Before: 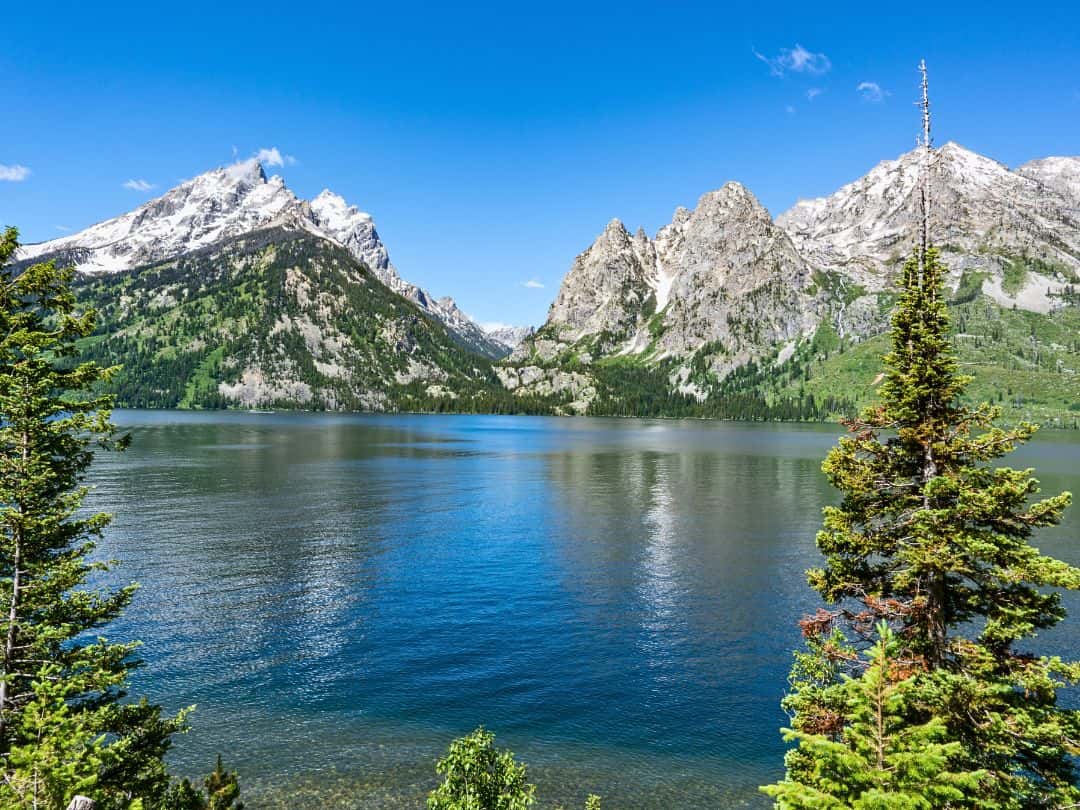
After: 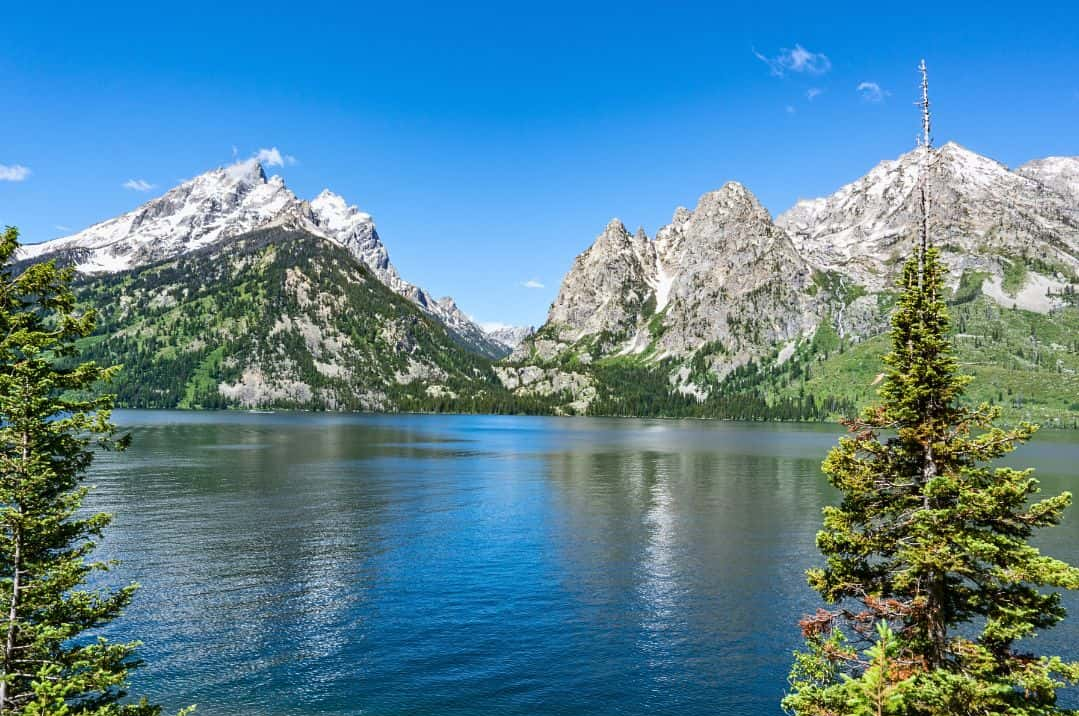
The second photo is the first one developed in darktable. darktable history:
crop and rotate: top 0%, bottom 11.521%
